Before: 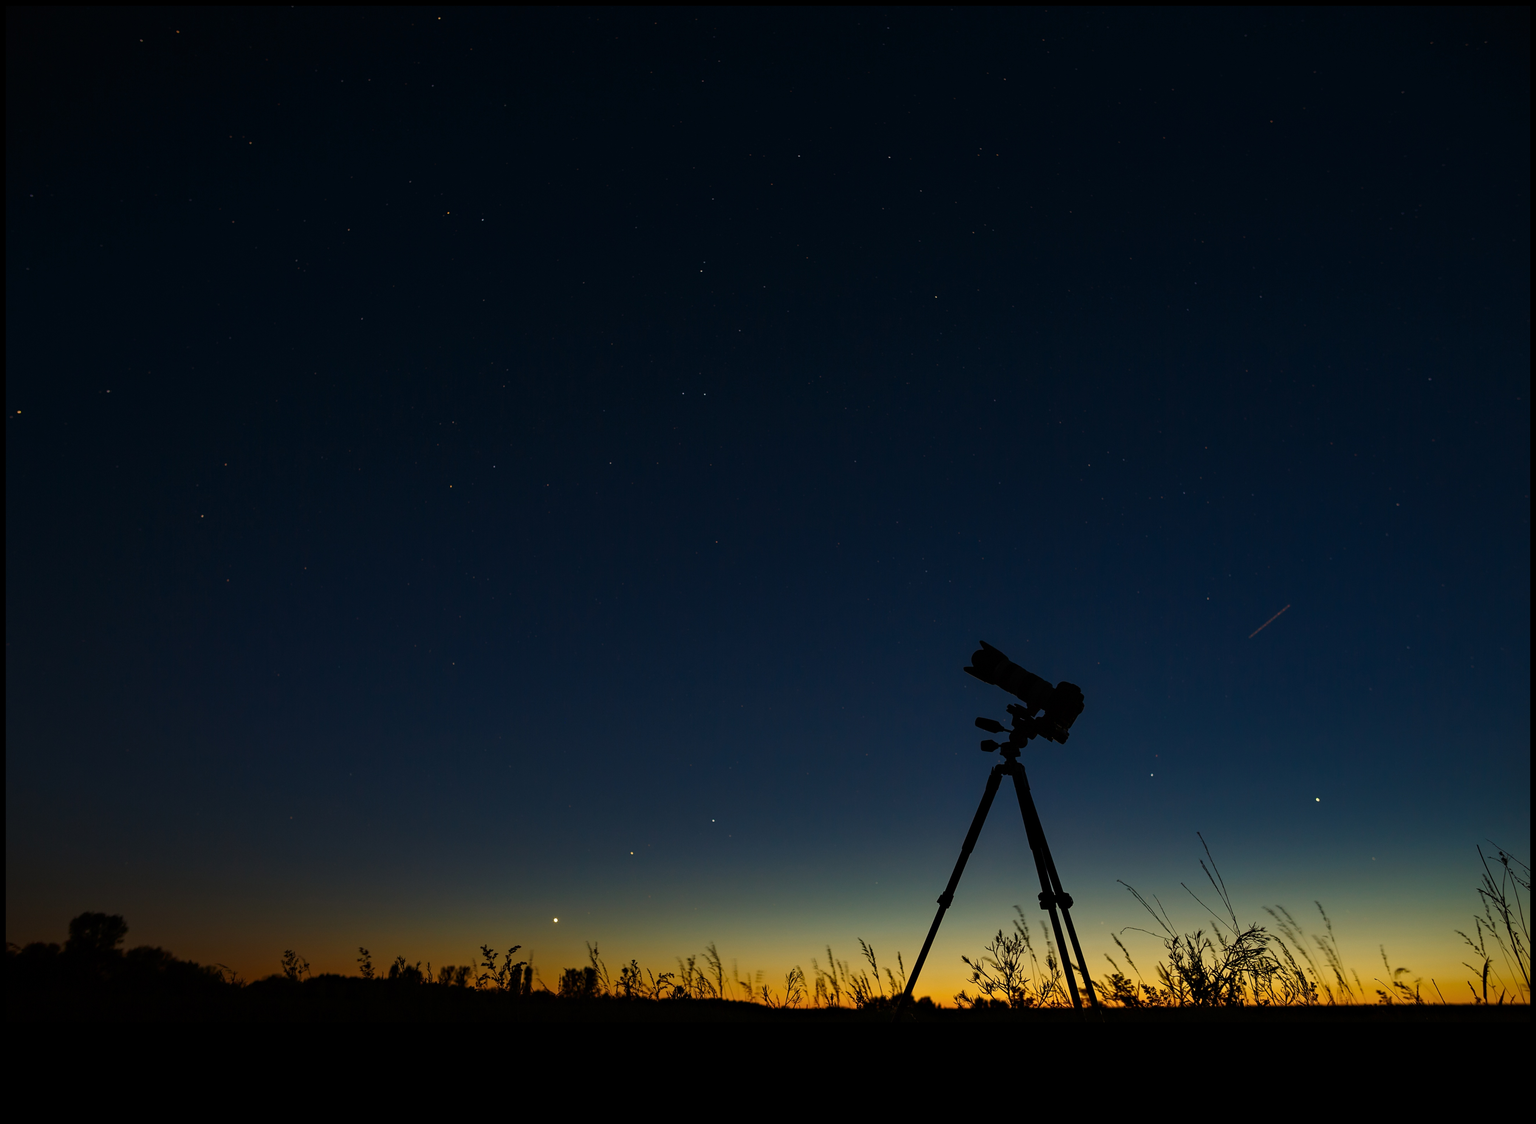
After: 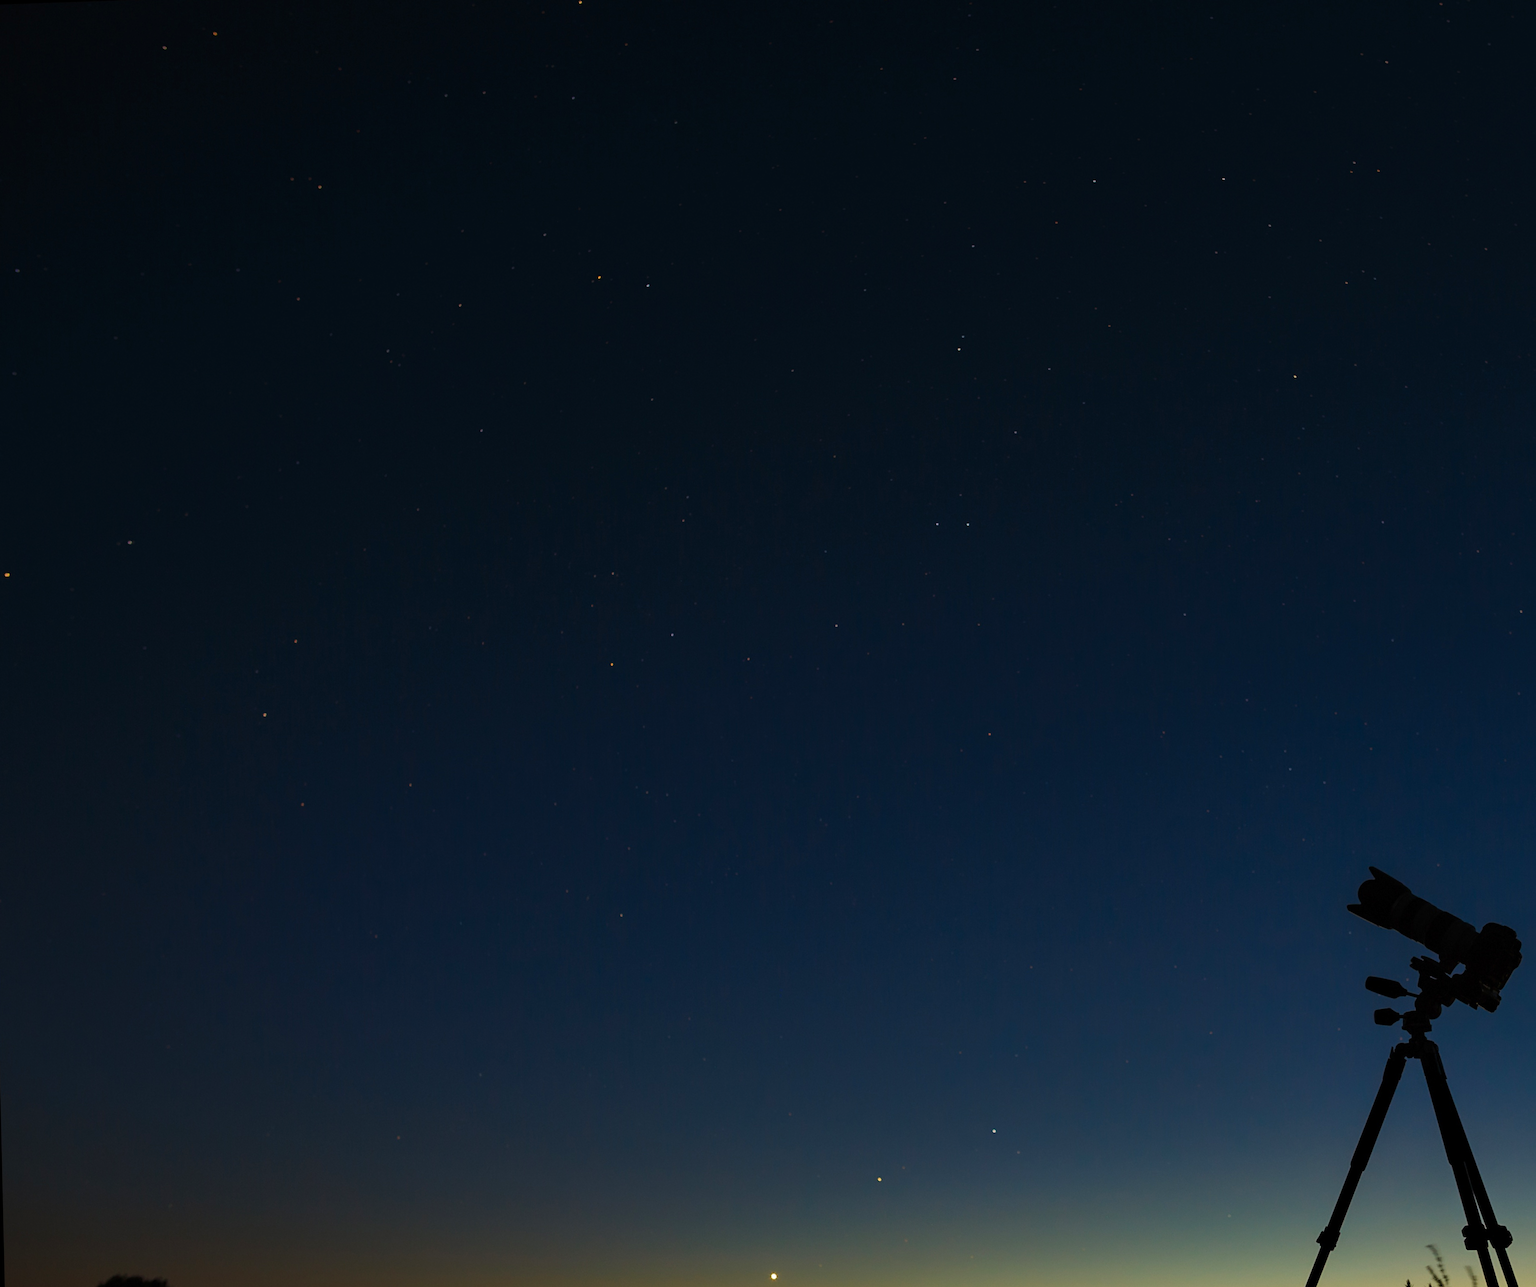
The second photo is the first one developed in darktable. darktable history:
crop: right 28.885%, bottom 16.626%
contrast brightness saturation: contrast 0.07, brightness 0.08, saturation 0.18
rotate and perspective: rotation -1.32°, lens shift (horizontal) -0.031, crop left 0.015, crop right 0.985, crop top 0.047, crop bottom 0.982
